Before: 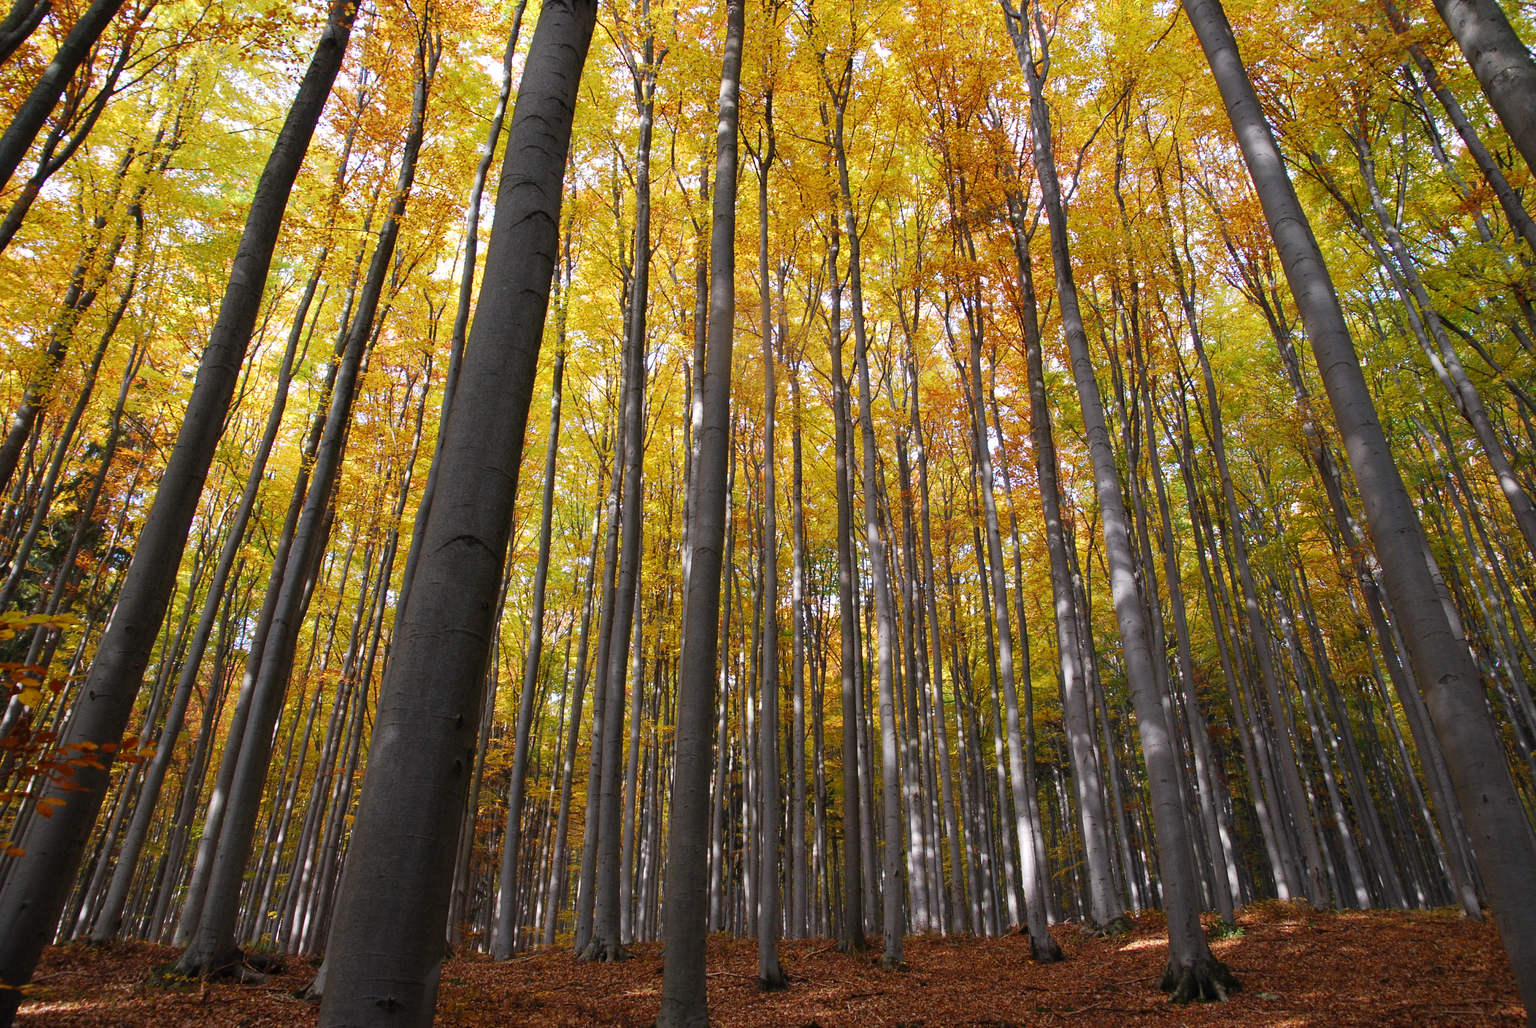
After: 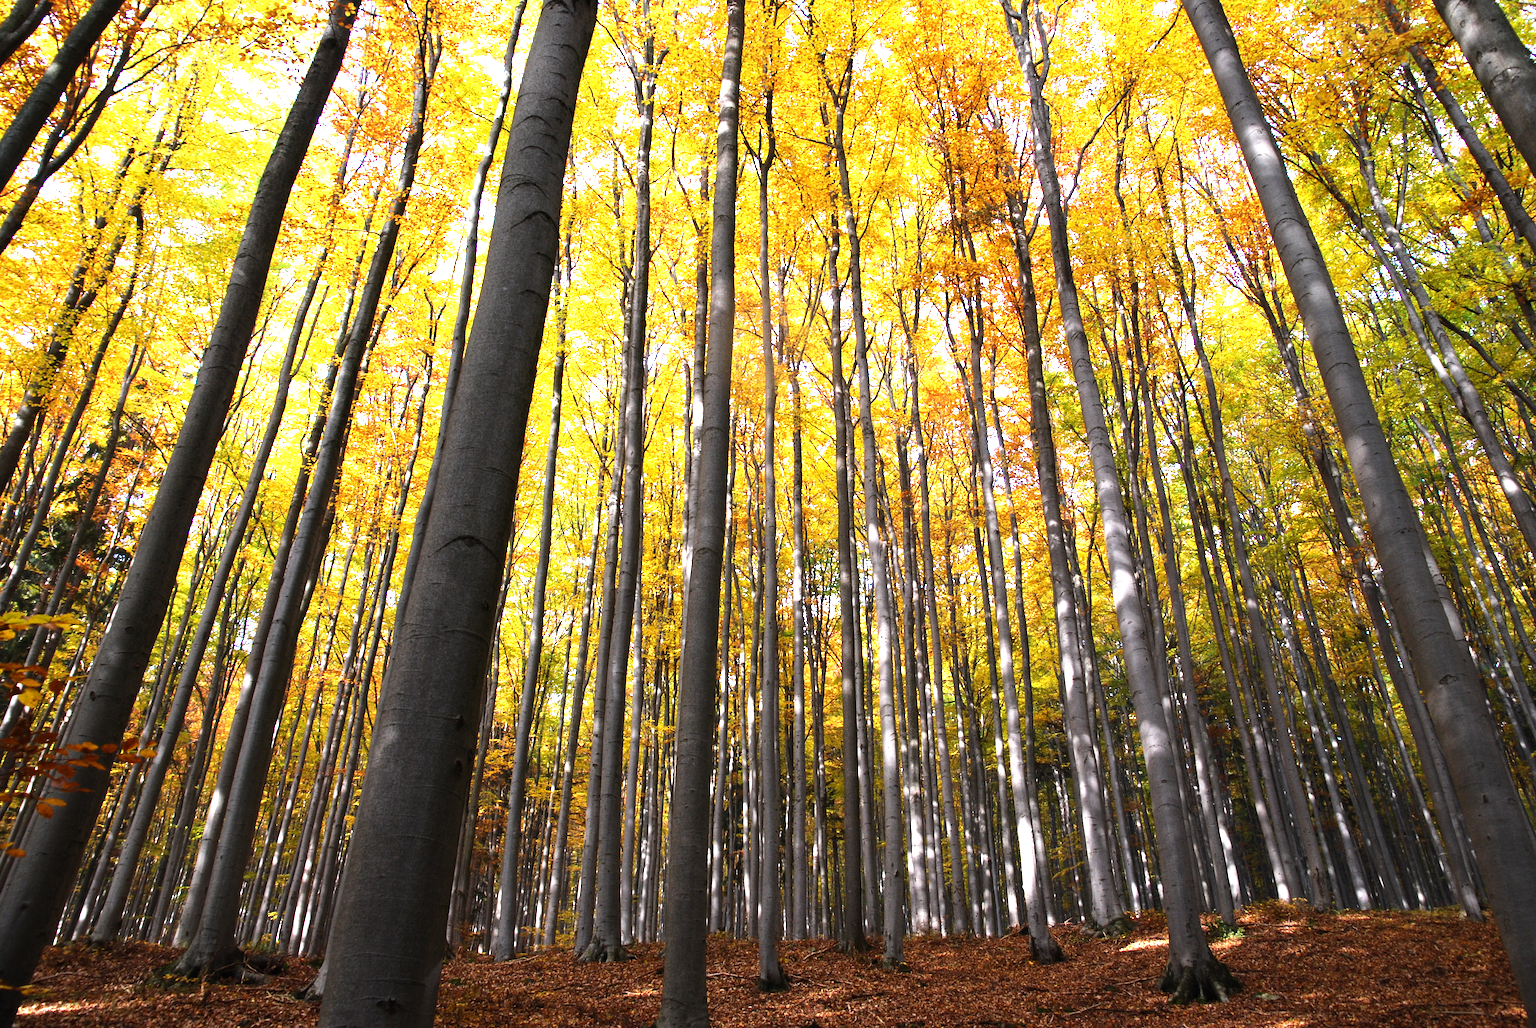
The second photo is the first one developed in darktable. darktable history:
white balance: emerald 1
tone equalizer: -8 EV -0.75 EV, -7 EV -0.7 EV, -6 EV -0.6 EV, -5 EV -0.4 EV, -3 EV 0.4 EV, -2 EV 0.6 EV, -1 EV 0.7 EV, +0 EV 0.75 EV, edges refinement/feathering 500, mask exposure compensation -1.57 EV, preserve details no
exposure: exposure -0.116 EV, compensate exposure bias true, compensate highlight preservation false
